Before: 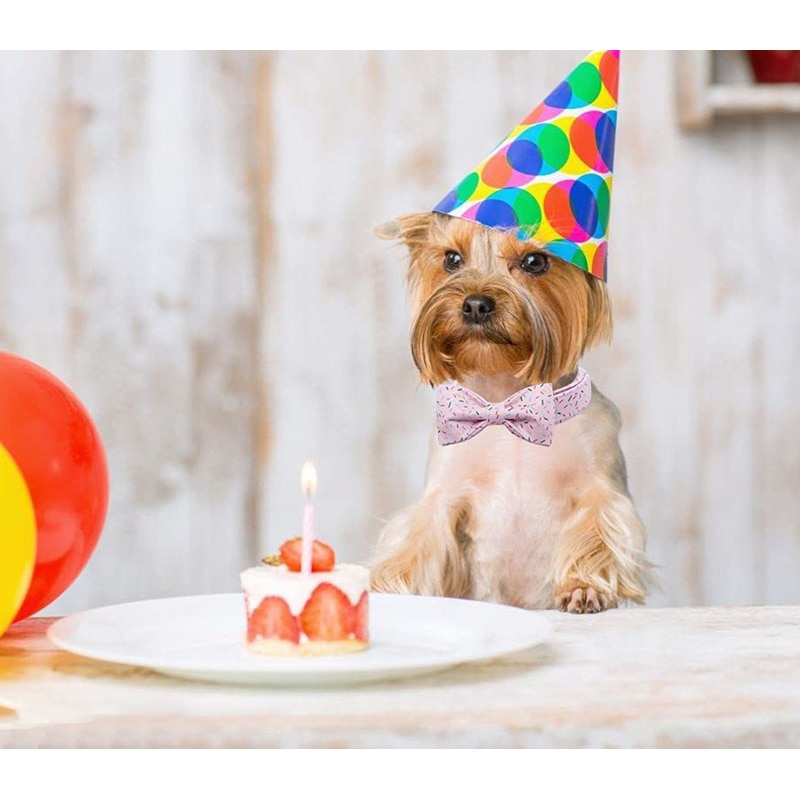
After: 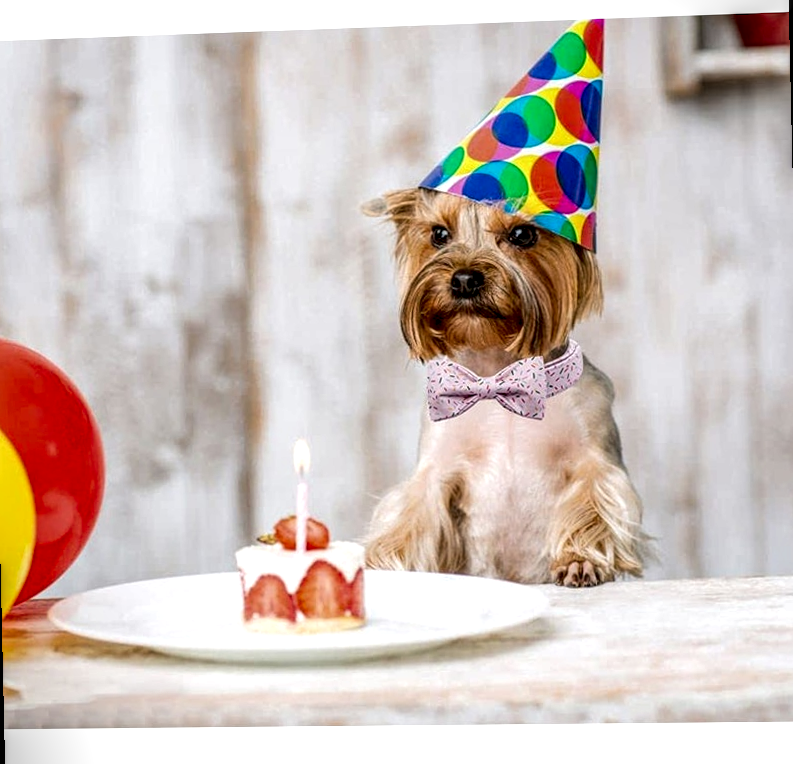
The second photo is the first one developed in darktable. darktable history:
local contrast: highlights 19%, detail 186%
rotate and perspective: rotation -1.32°, lens shift (horizontal) -0.031, crop left 0.015, crop right 0.985, crop top 0.047, crop bottom 0.982
